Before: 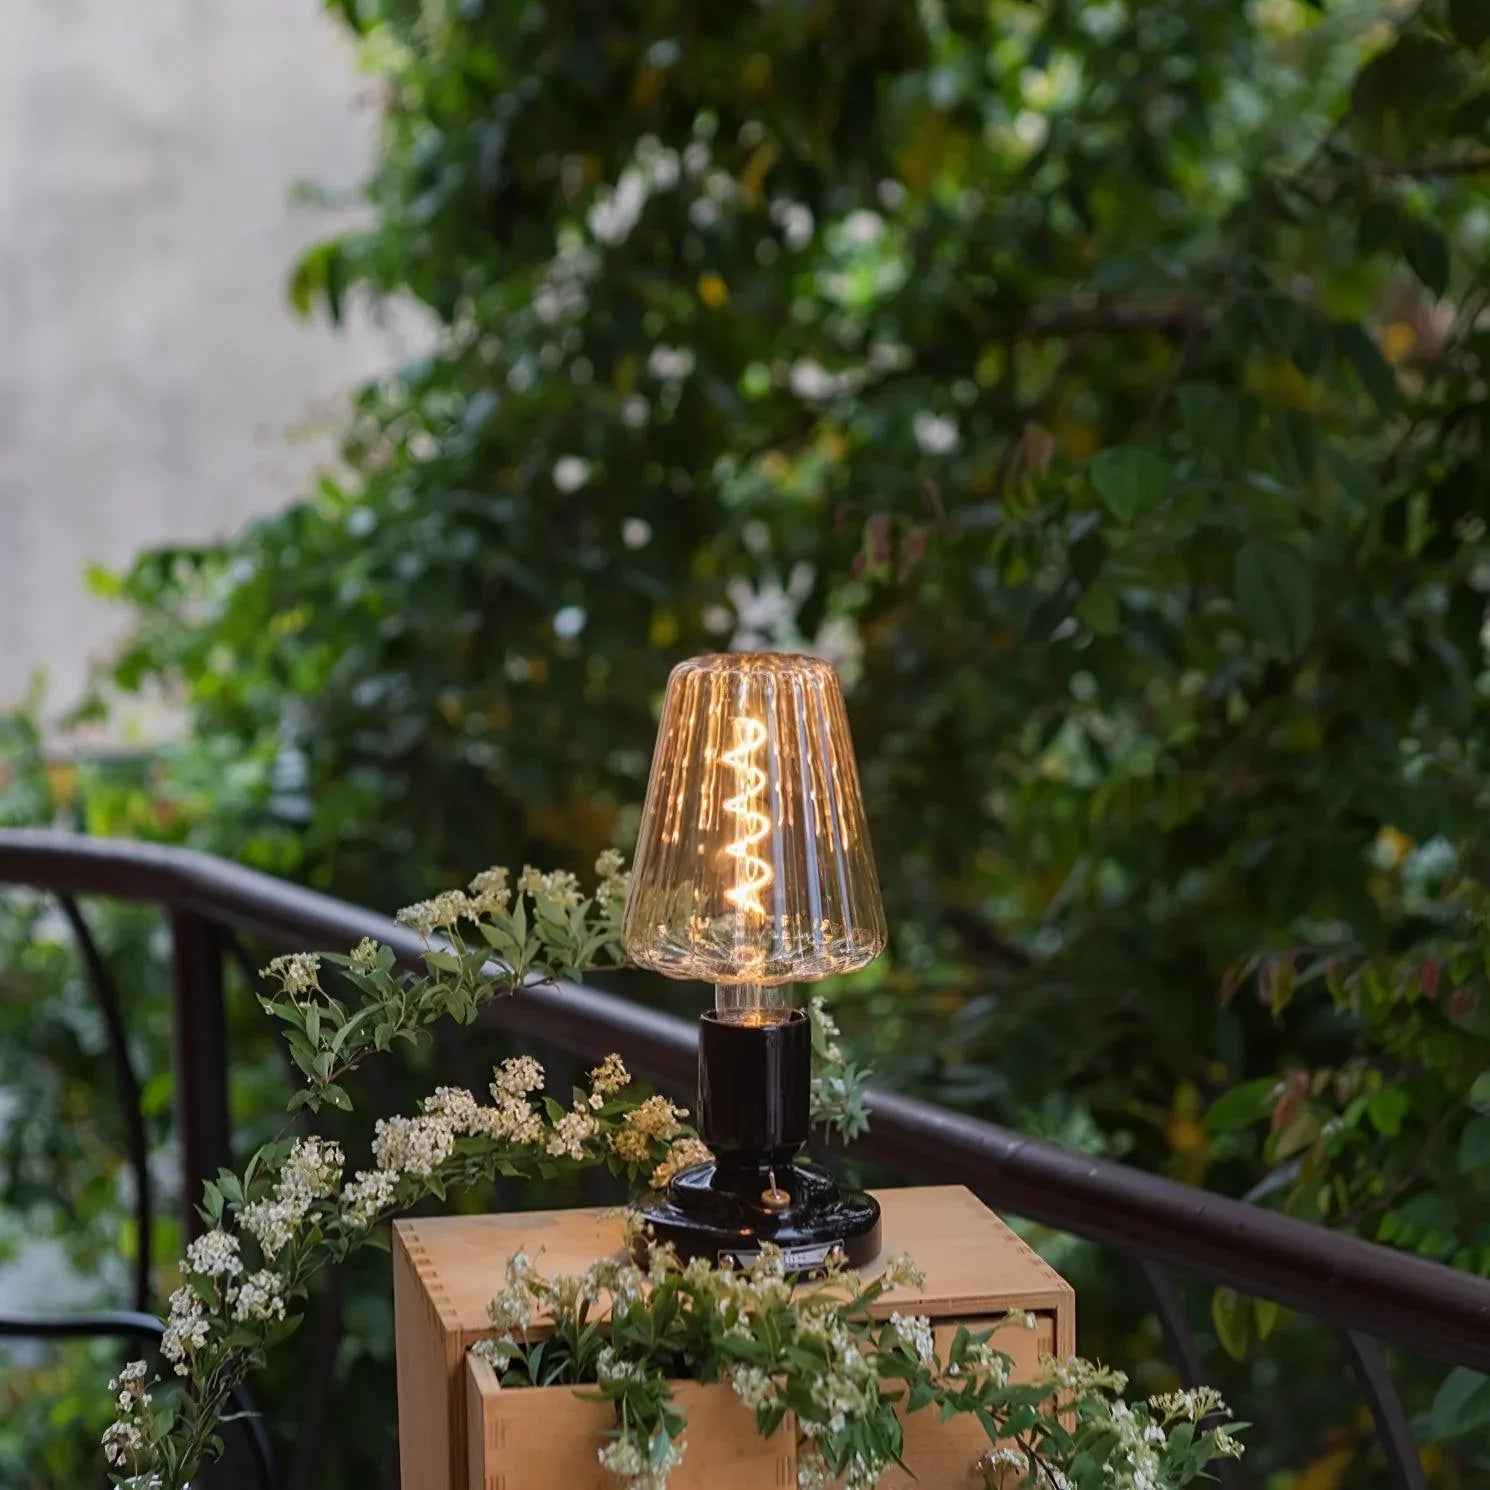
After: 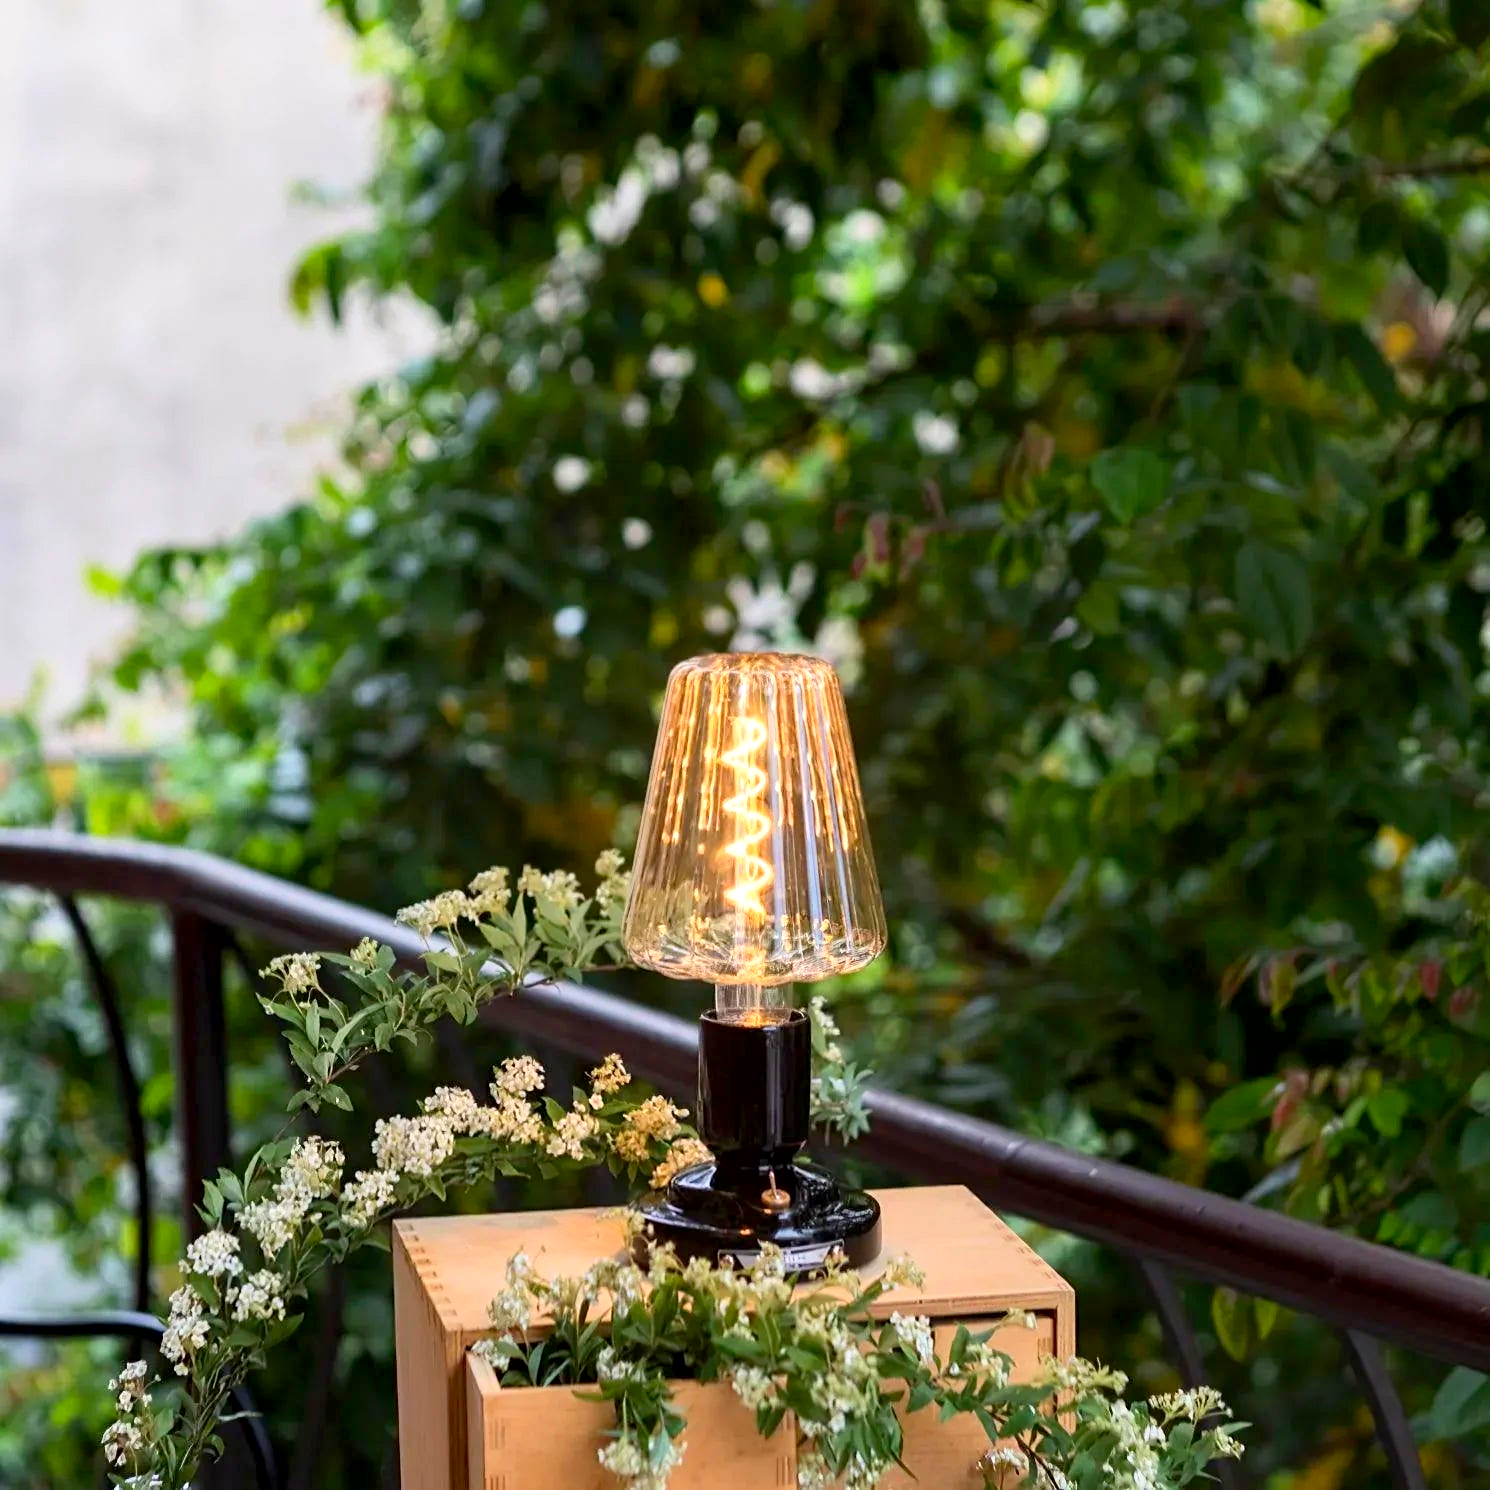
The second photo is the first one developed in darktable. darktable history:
exposure: black level correction 0.005, exposure 0.417 EV, compensate highlight preservation false
contrast brightness saturation: contrast 0.2, brightness 0.16, saturation 0.22
